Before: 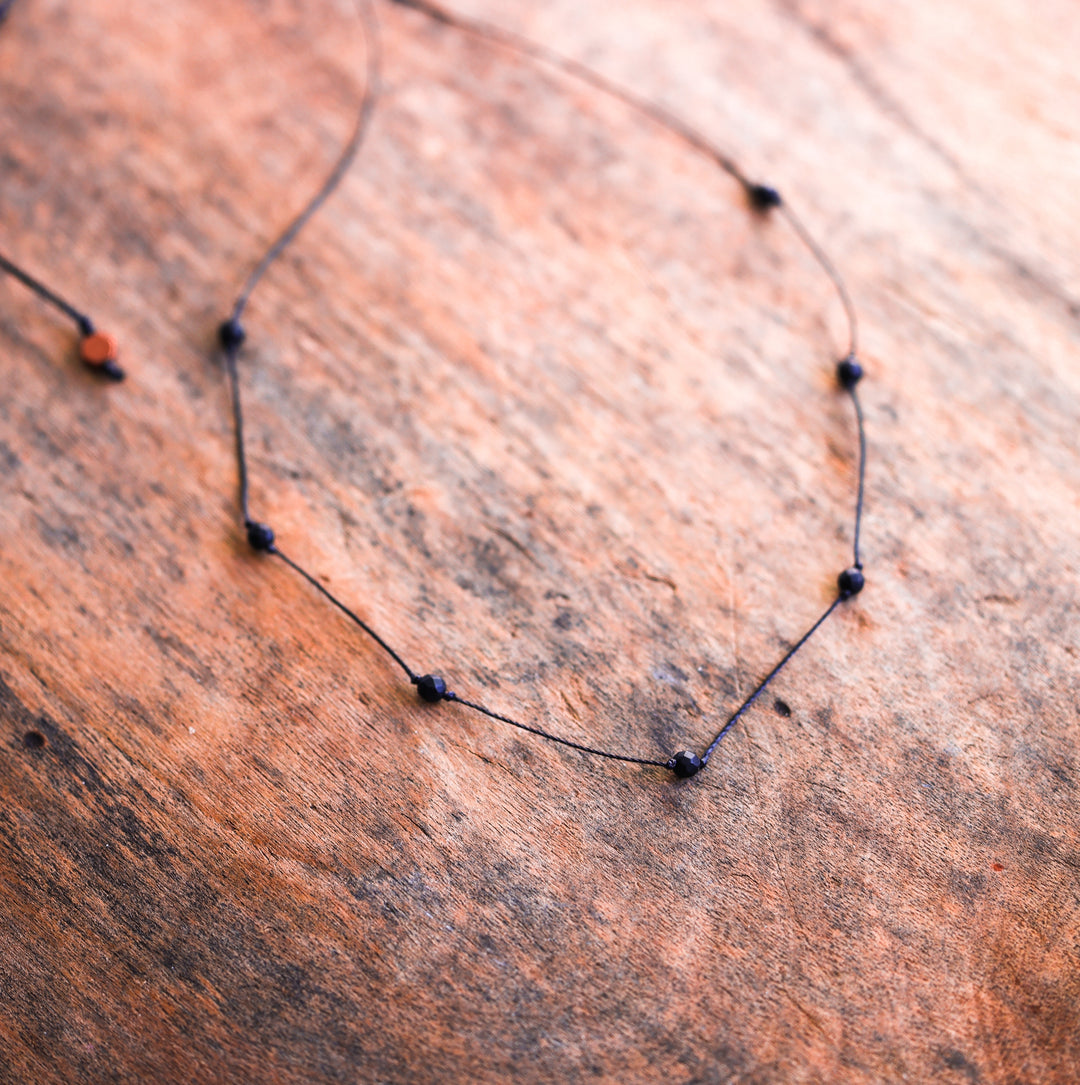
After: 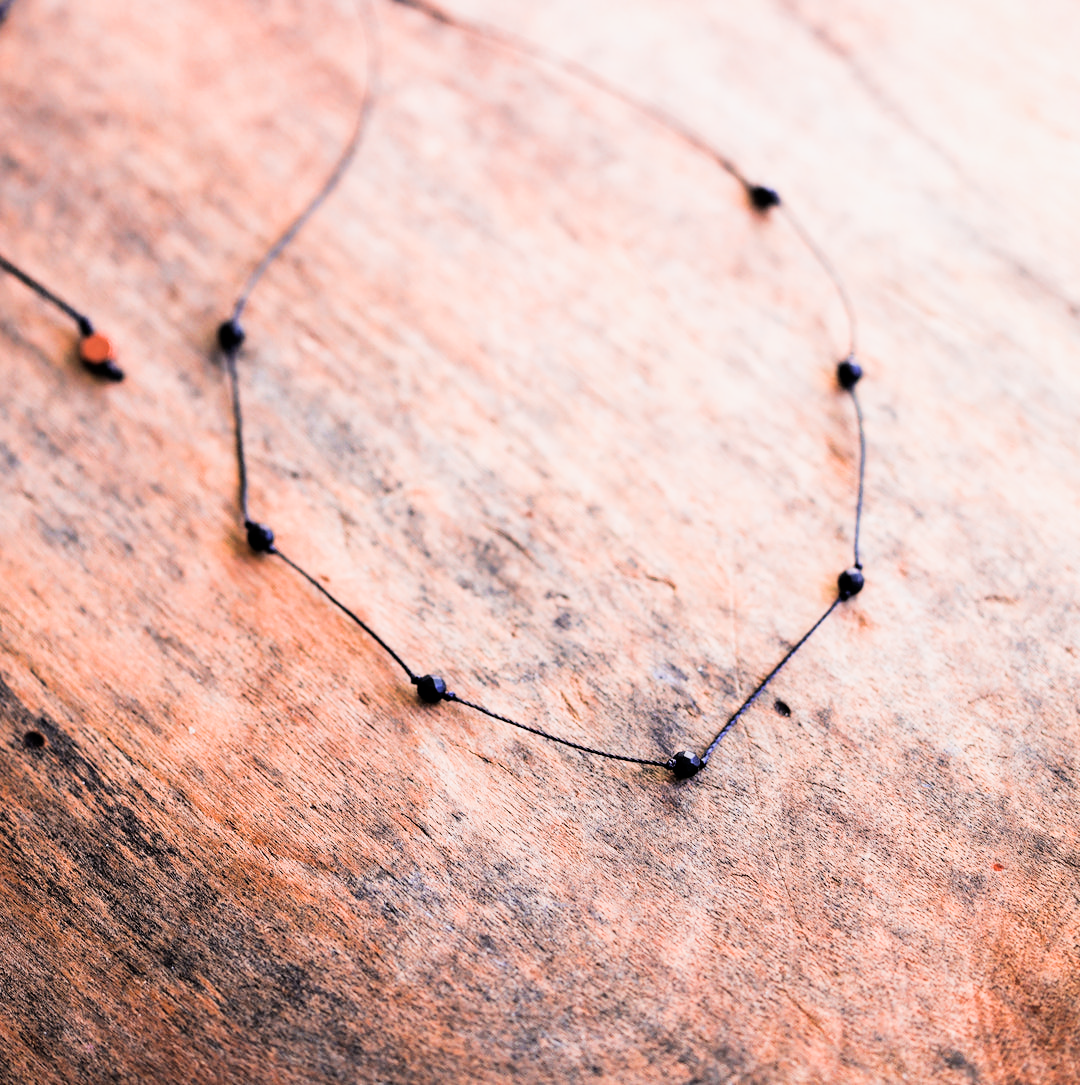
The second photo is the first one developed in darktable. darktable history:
tone equalizer: on, module defaults
filmic rgb: black relative exposure -5 EV, hardness 2.88, contrast 1.4, highlights saturation mix -30%
exposure: exposure 0.74 EV, compensate highlight preservation false
